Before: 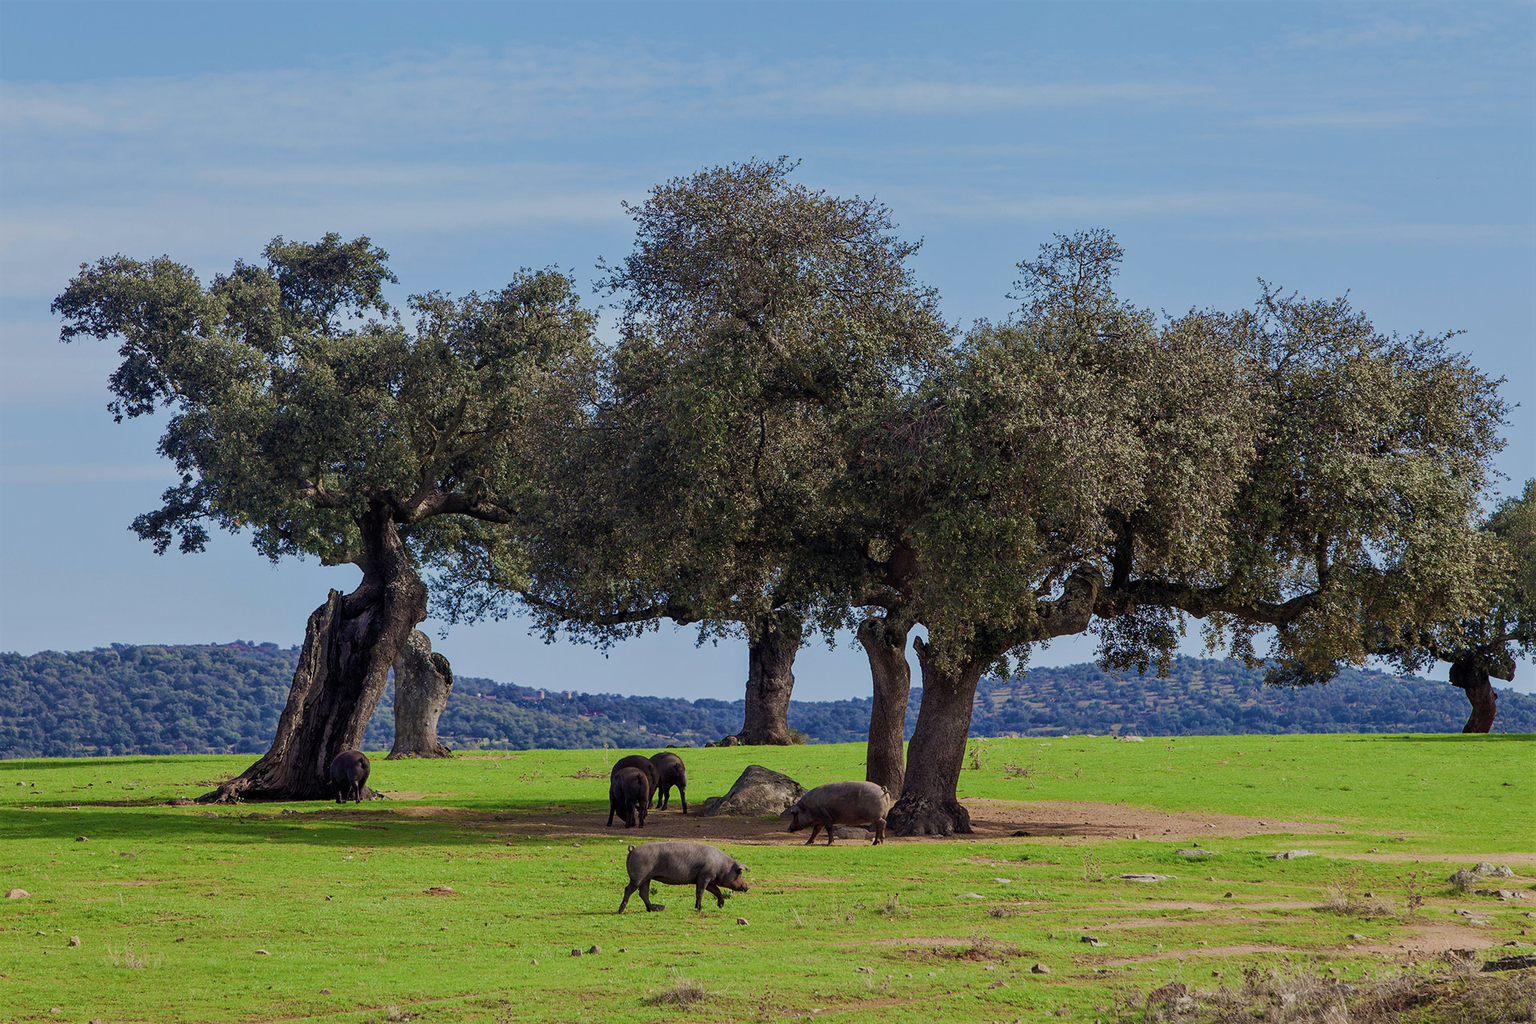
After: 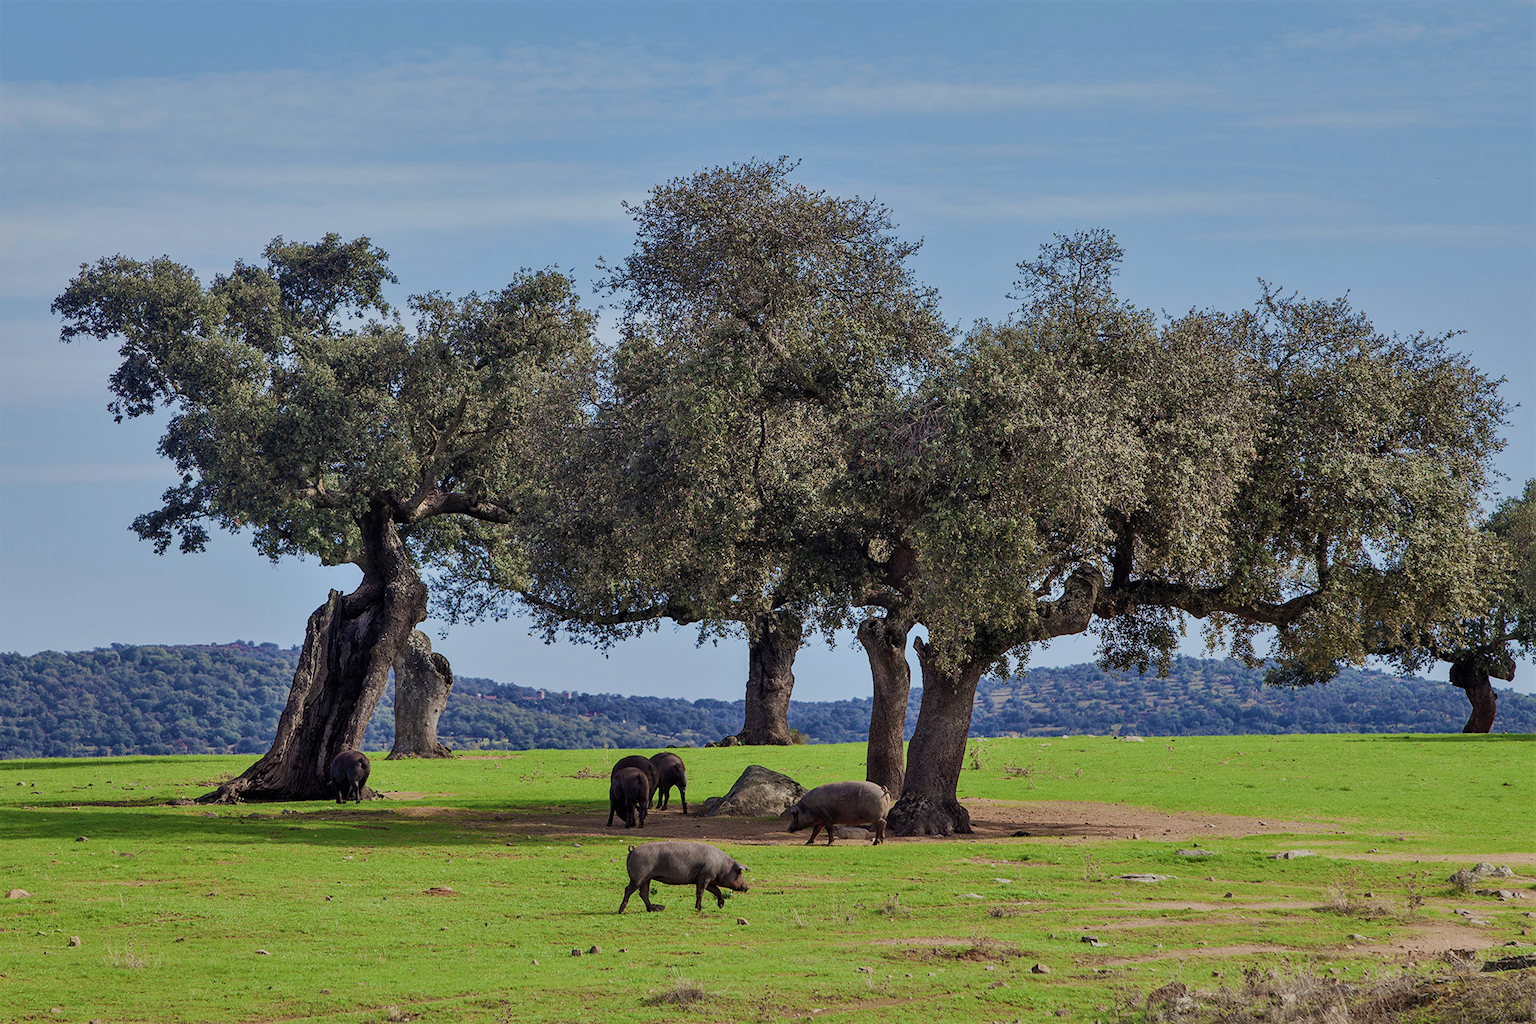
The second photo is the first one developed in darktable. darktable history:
shadows and highlights: shadows 60, soften with gaussian
white balance: emerald 1
contrast brightness saturation: saturation -0.05
